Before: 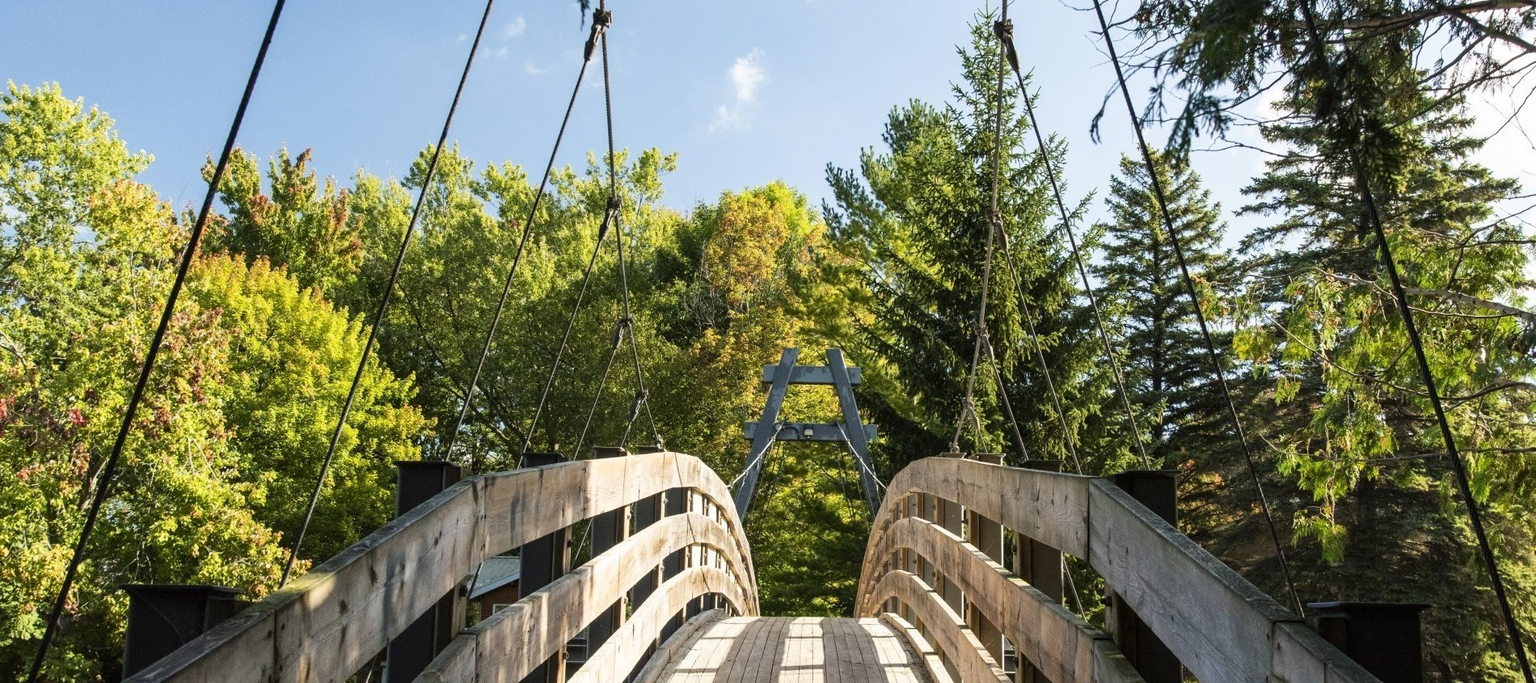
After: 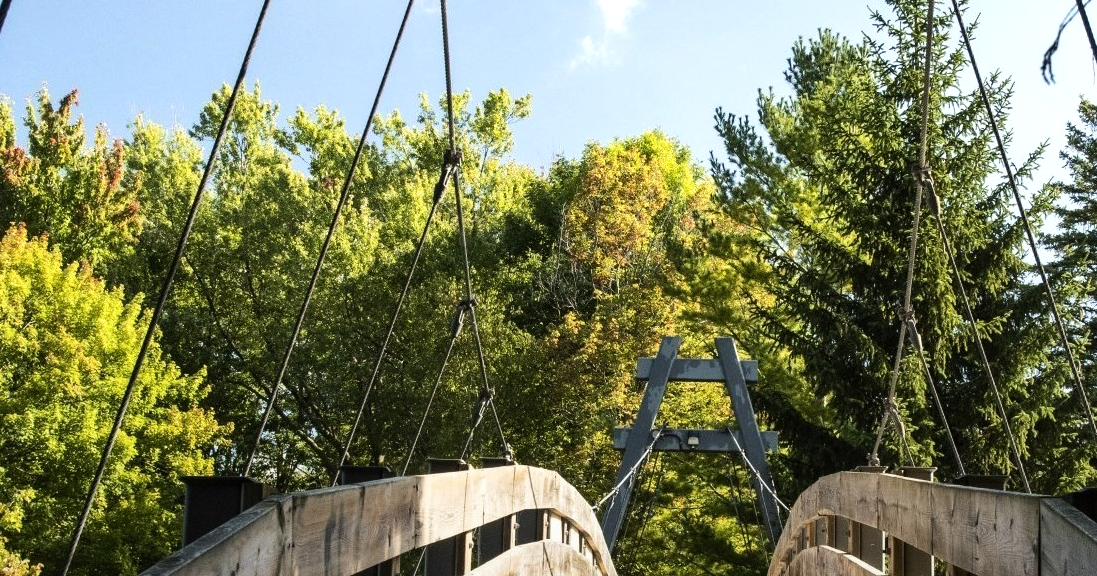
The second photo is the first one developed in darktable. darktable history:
graduated density: rotation -180°, offset 24.95
crop: left 16.202%, top 11.208%, right 26.045%, bottom 20.557%
exposure: exposure -0.041 EV, compensate highlight preservation false
tone equalizer: -8 EV -0.417 EV, -7 EV -0.389 EV, -6 EV -0.333 EV, -5 EV -0.222 EV, -3 EV 0.222 EV, -2 EV 0.333 EV, -1 EV 0.389 EV, +0 EV 0.417 EV, edges refinement/feathering 500, mask exposure compensation -1.57 EV, preserve details no
